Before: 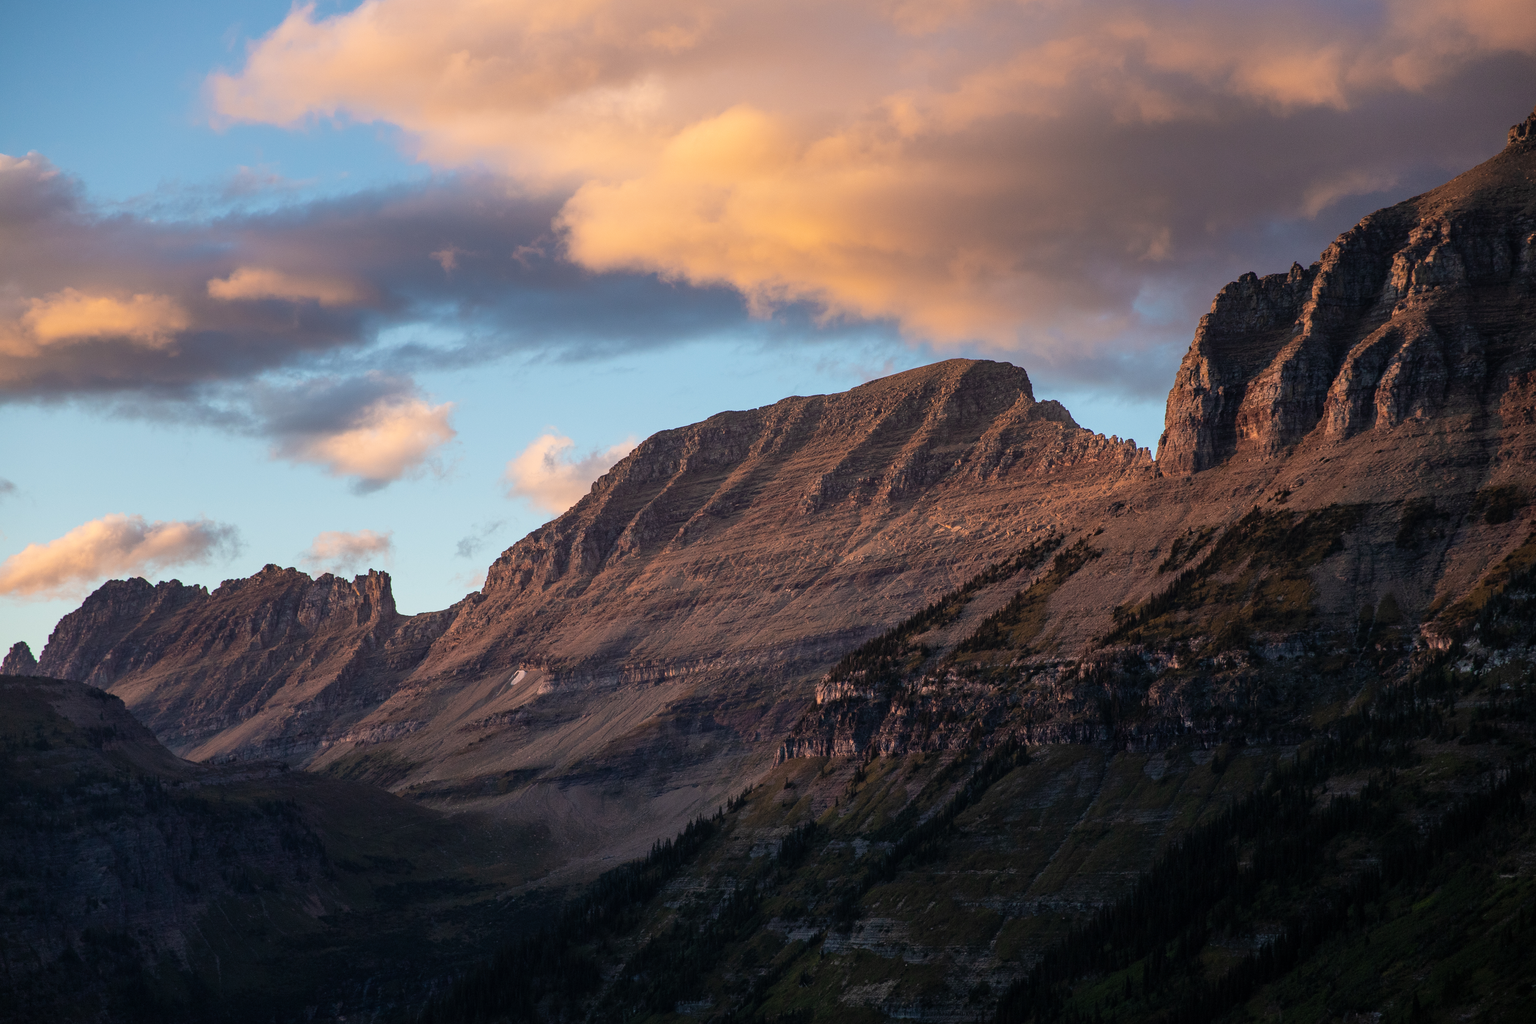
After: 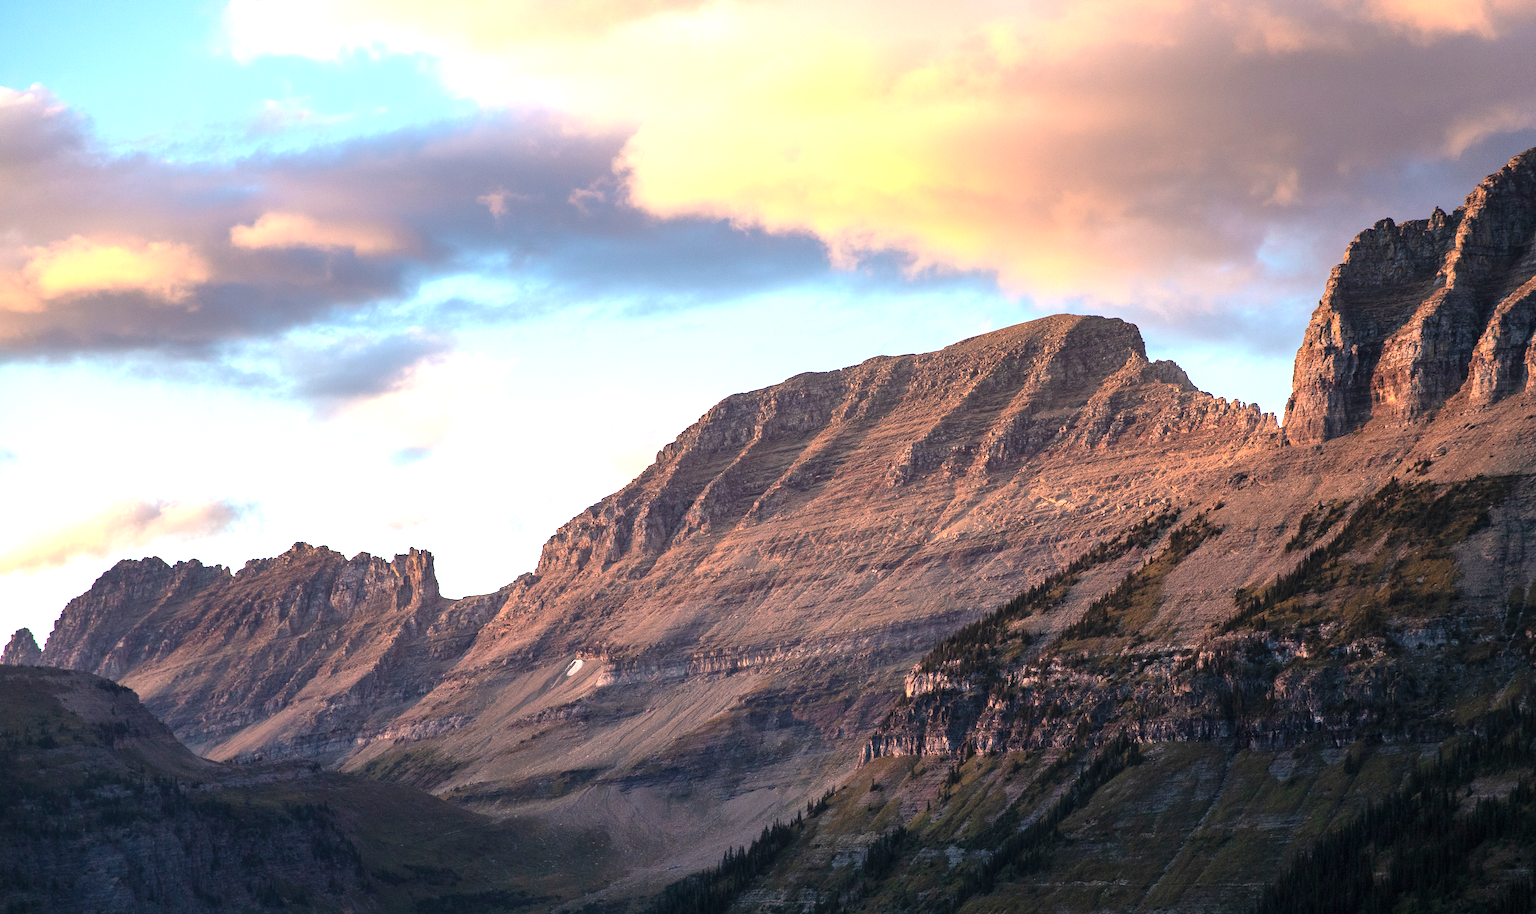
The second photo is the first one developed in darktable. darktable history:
exposure: exposure 0.6 EV, compensate exposure bias true, compensate highlight preservation false
crop: top 7.416%, right 9.837%, bottom 12.027%
